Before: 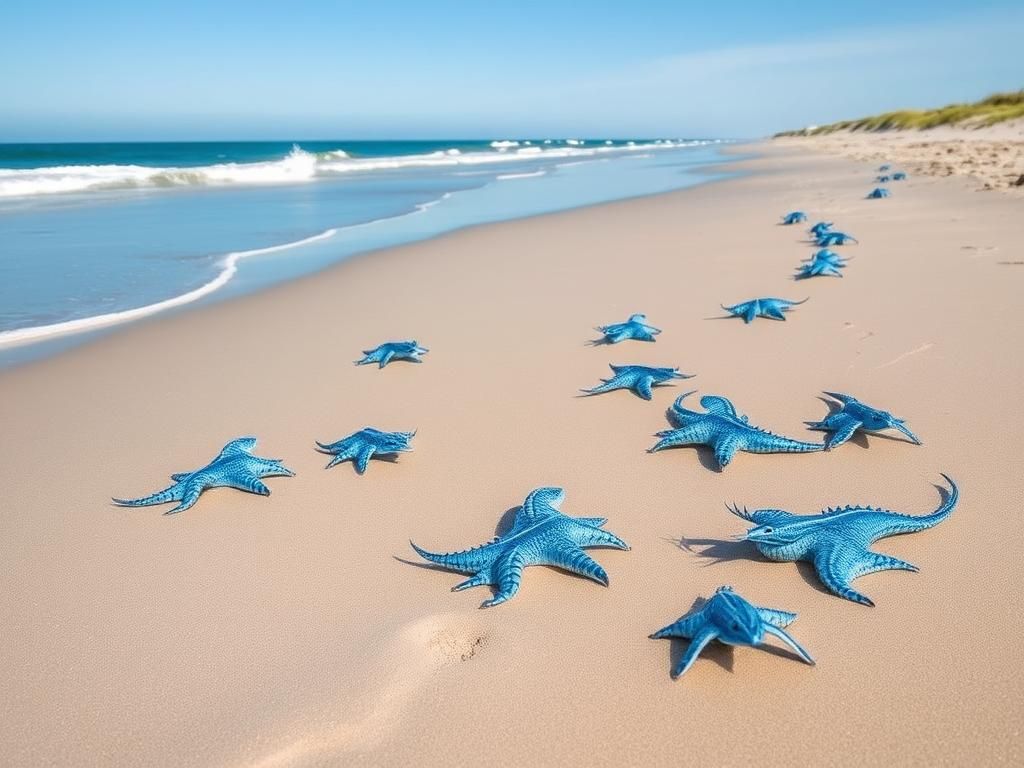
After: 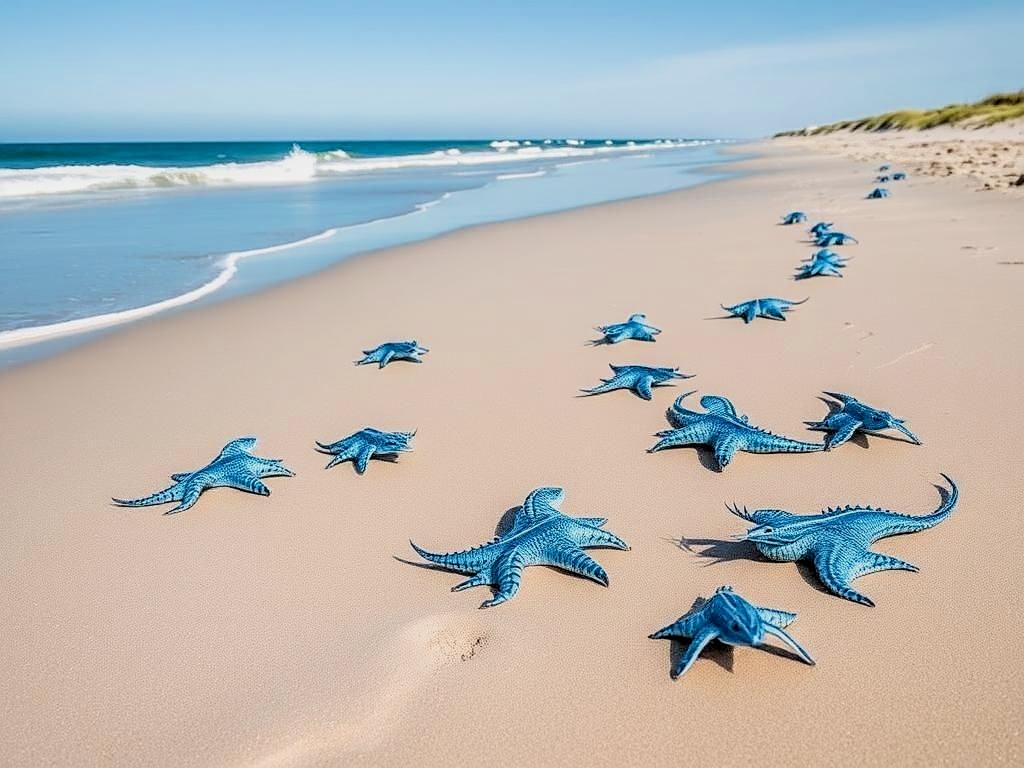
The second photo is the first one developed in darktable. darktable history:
local contrast: detail 130%
filmic rgb: black relative exposure -4.99 EV, white relative exposure 3.98 EV, hardness 2.88, contrast 1.404
exposure: black level correction 0, exposure 0 EV
sharpen: on, module defaults
